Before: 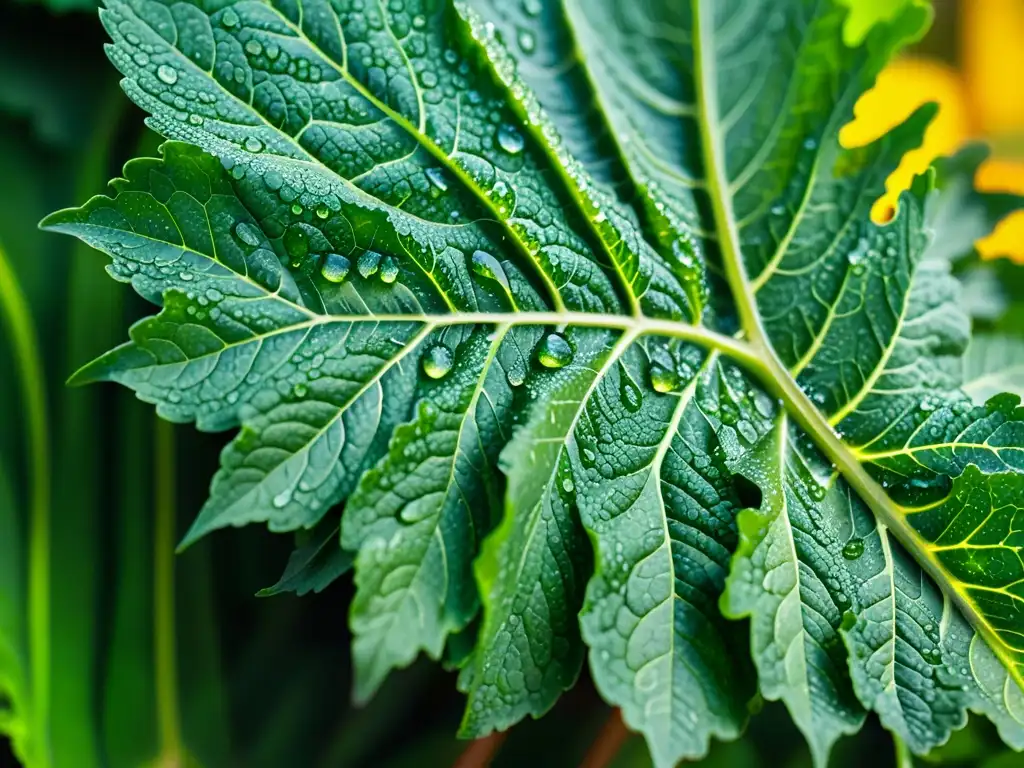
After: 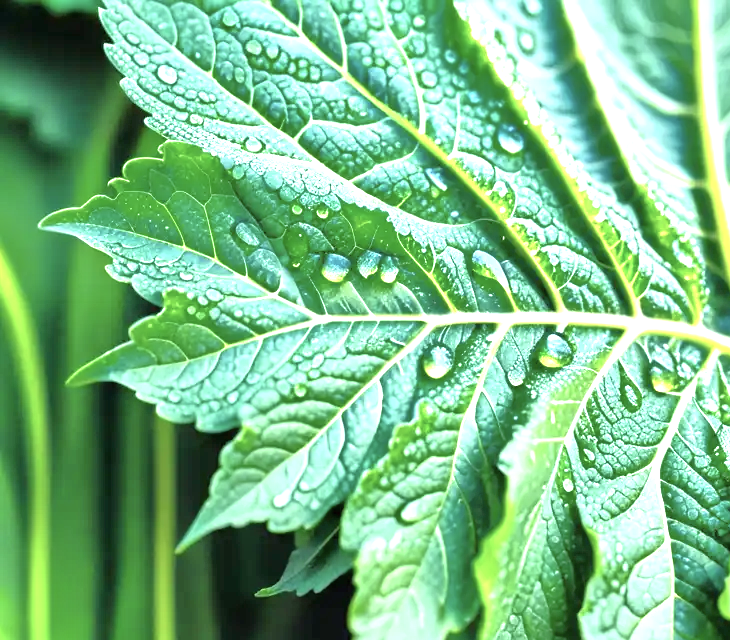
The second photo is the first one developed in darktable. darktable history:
contrast brightness saturation: contrast 0.056, brightness -0.009, saturation -0.231
crop: right 28.702%, bottom 16.615%
tone equalizer: -7 EV 0.164 EV, -6 EV 0.576 EV, -5 EV 1.12 EV, -4 EV 1.3 EV, -3 EV 1.18 EV, -2 EV 0.6 EV, -1 EV 0.151 EV, mask exposure compensation -0.507 EV
exposure: black level correction 0, exposure 1.438 EV, compensate exposure bias true, compensate highlight preservation false
